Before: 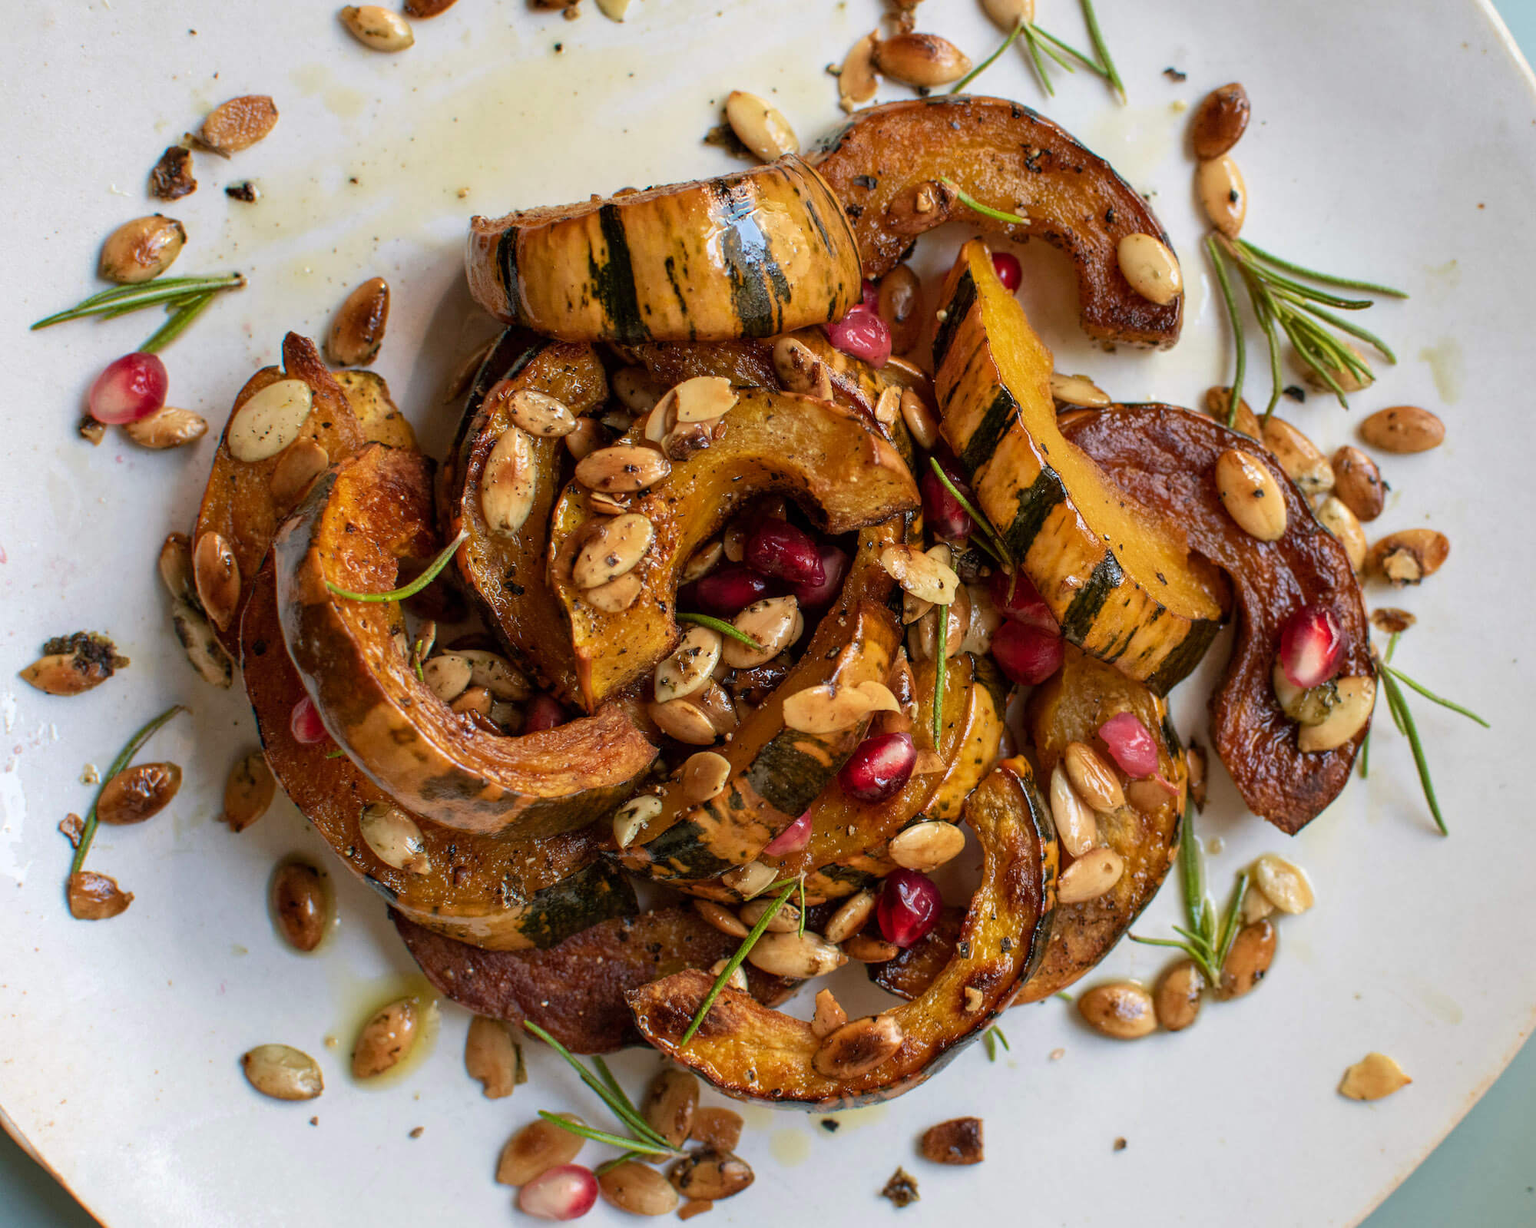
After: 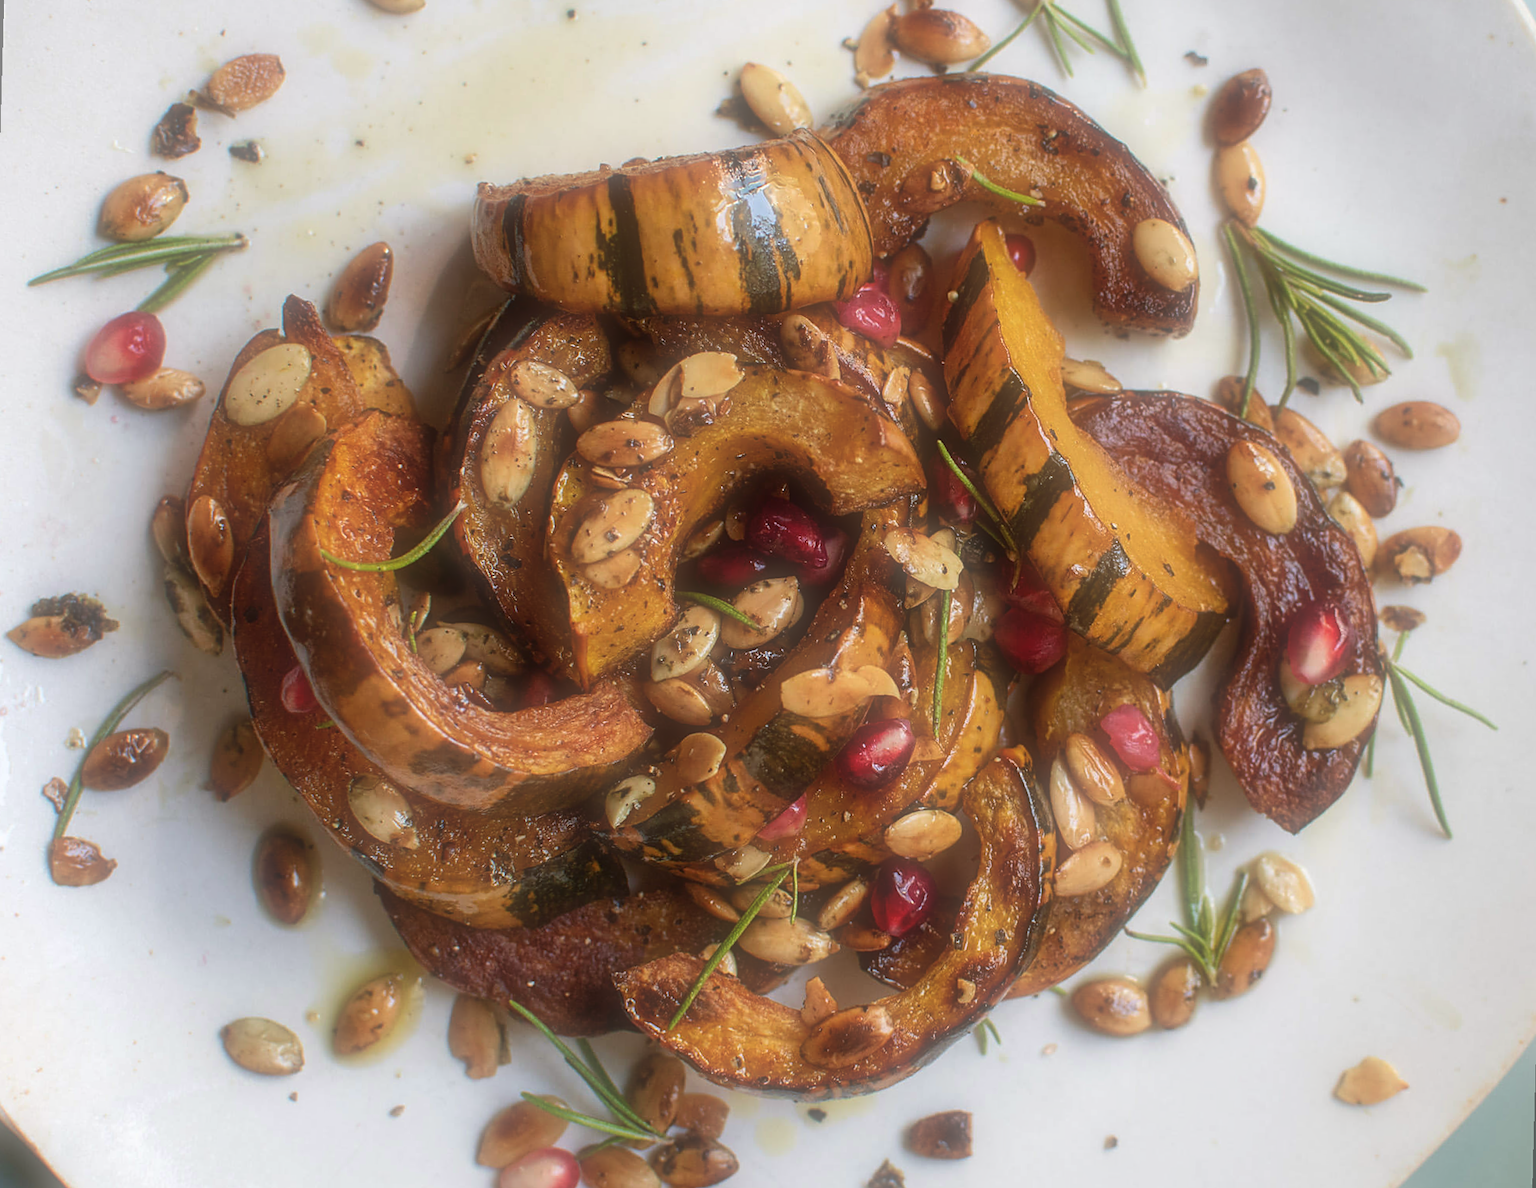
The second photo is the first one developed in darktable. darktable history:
soften: size 60.24%, saturation 65.46%, brightness 0.506 EV, mix 25.7%
rotate and perspective: rotation 1.57°, crop left 0.018, crop right 0.982, crop top 0.039, crop bottom 0.961
sharpen: radius 1.864, amount 0.398, threshold 1.271
